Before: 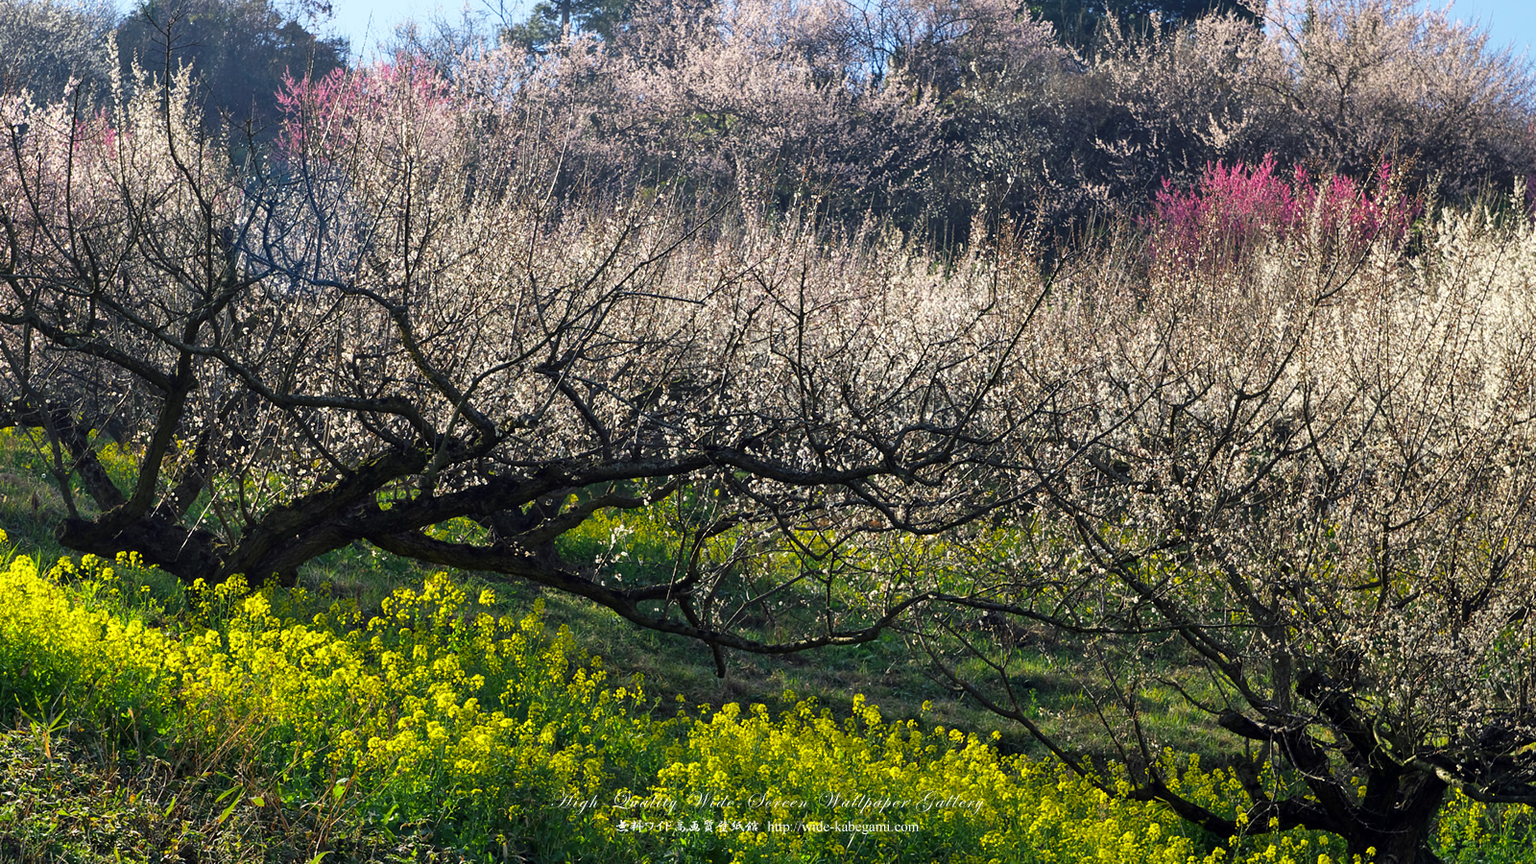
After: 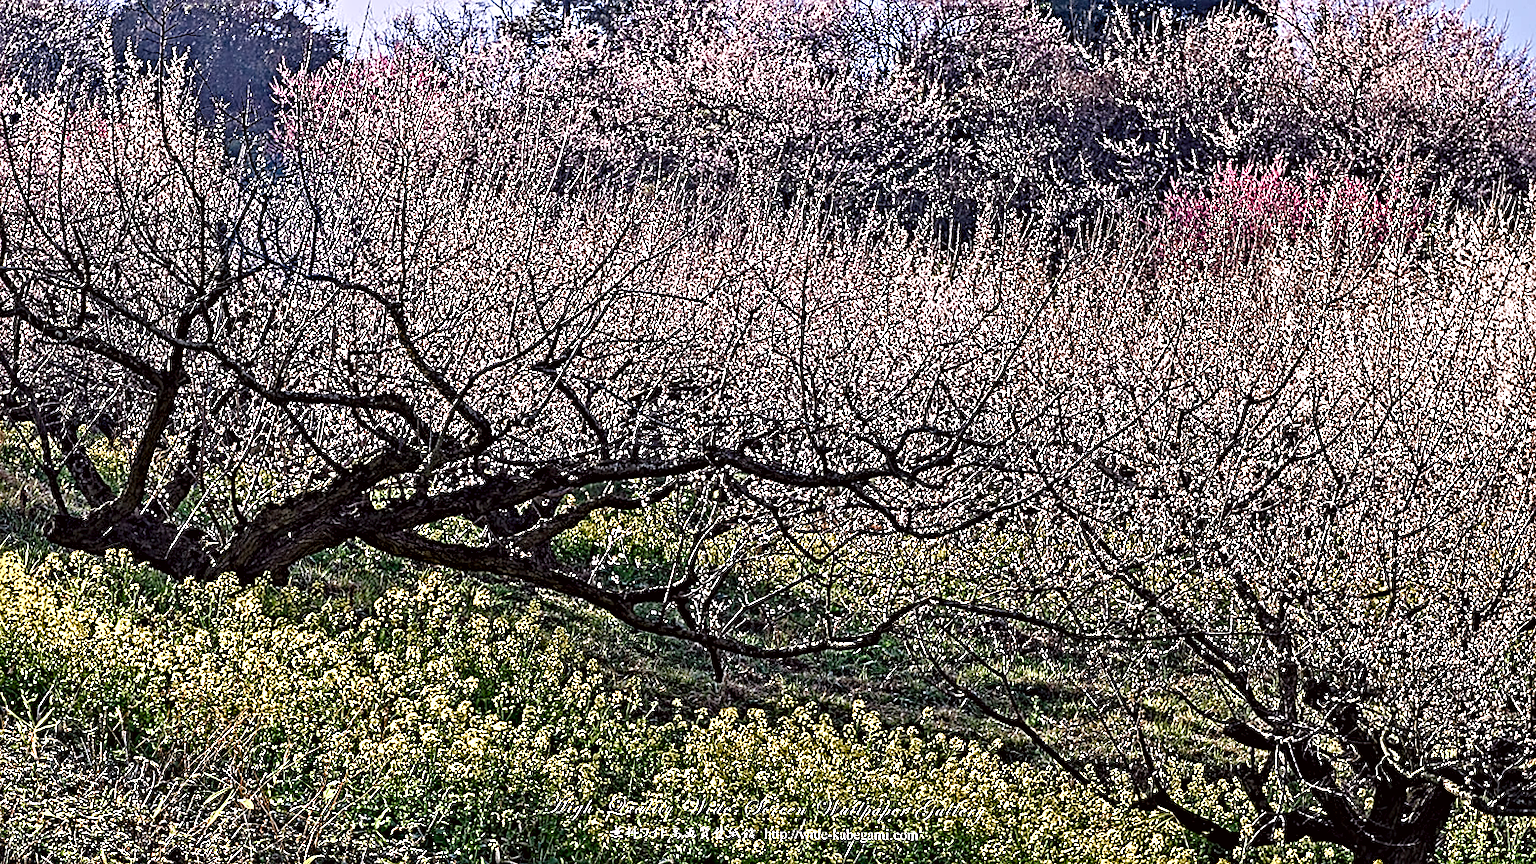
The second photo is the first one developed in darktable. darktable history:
color balance rgb: shadows lift › chroma 1%, shadows lift › hue 113°, highlights gain › chroma 0.2%, highlights gain › hue 333°, perceptual saturation grading › global saturation 20%, perceptual saturation grading › highlights -50%, perceptual saturation grading › shadows 25%, contrast -10%
color correction: highlights a* -2.73, highlights b* -2.09, shadows a* 2.41, shadows b* 2.73
crop and rotate: angle -0.5°
contrast brightness saturation: saturation -0.04
white balance: red 1.188, blue 1.11
sharpen: on, module defaults
contrast equalizer: octaves 7, y [[0.406, 0.494, 0.589, 0.753, 0.877, 0.999], [0.5 ×6], [0.5 ×6], [0 ×6], [0 ×6]]
